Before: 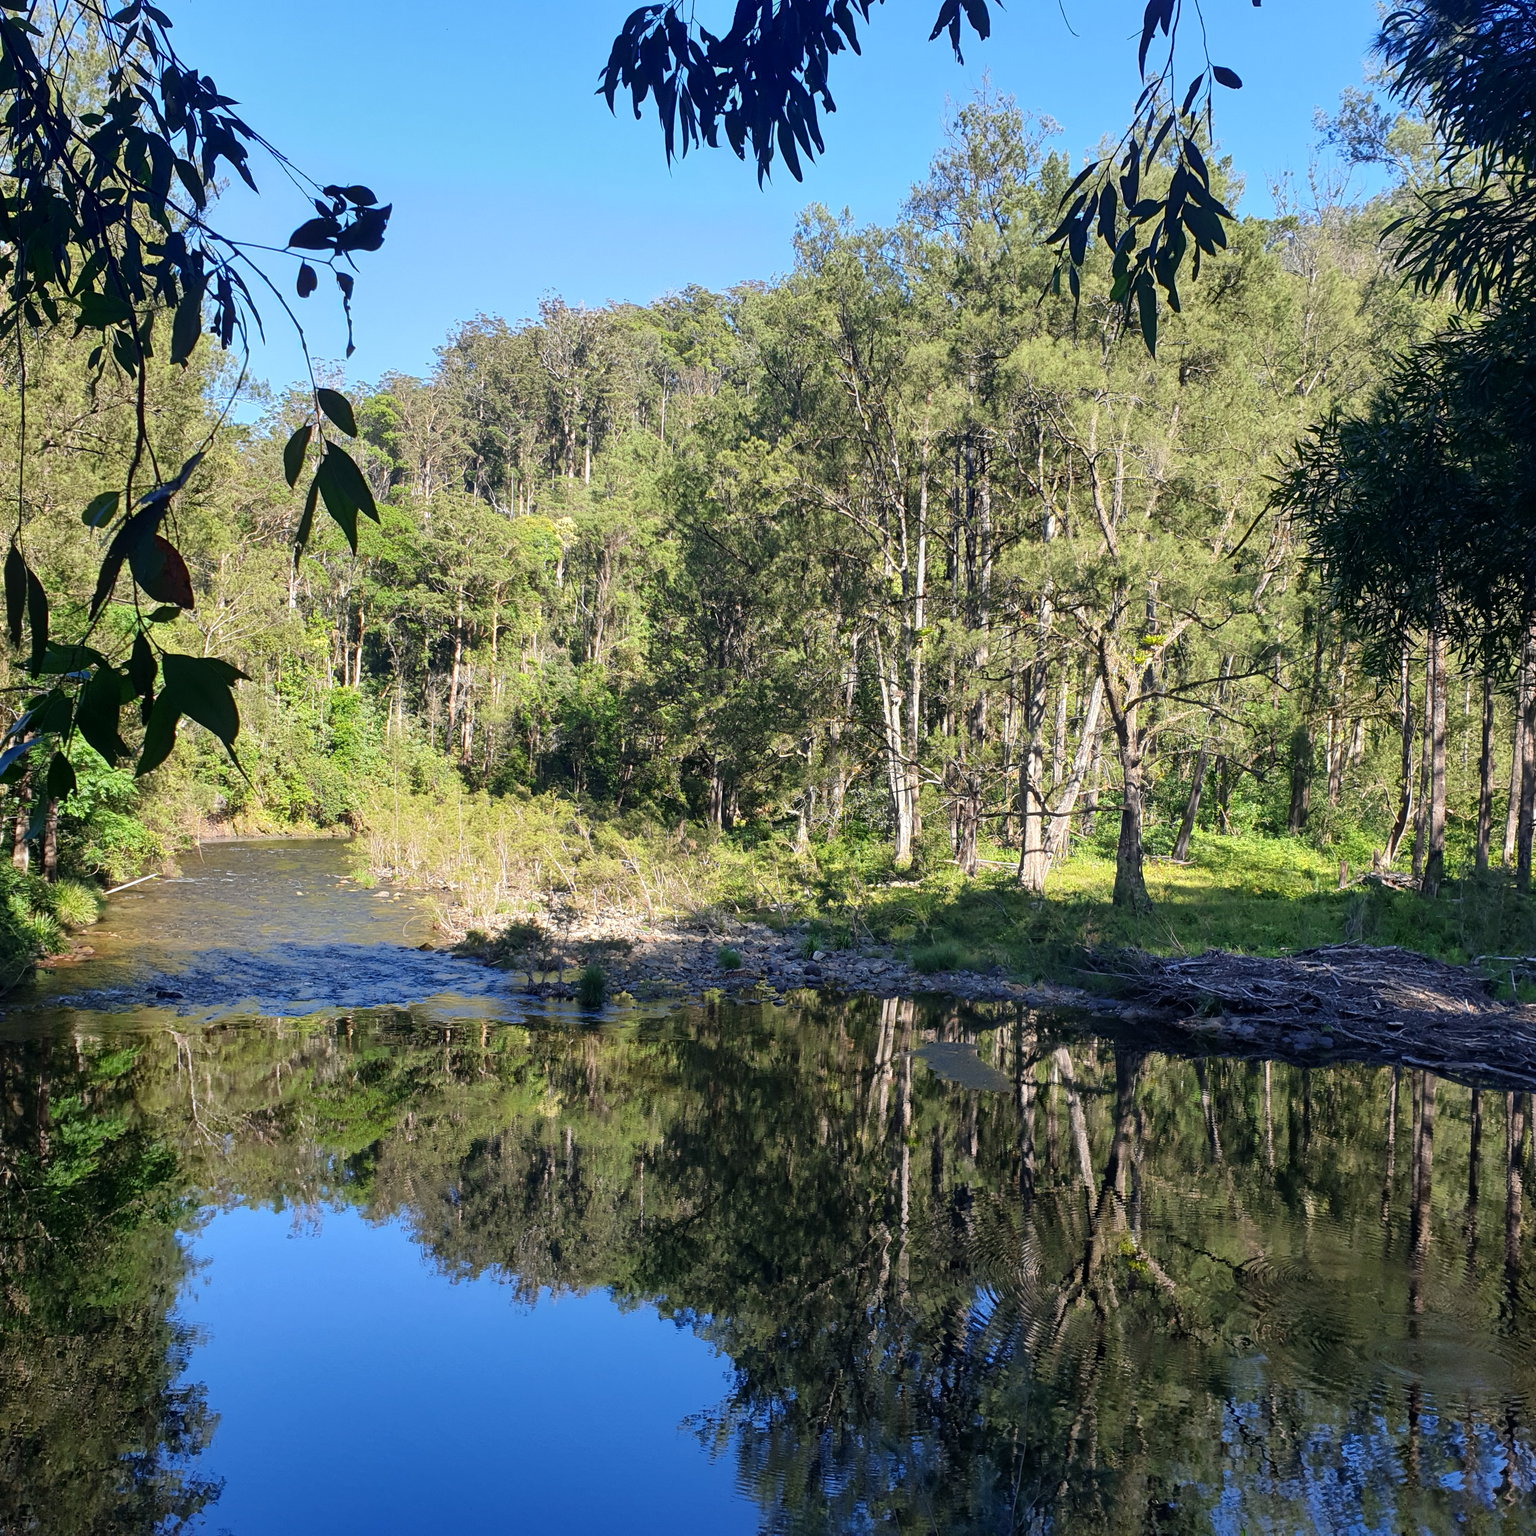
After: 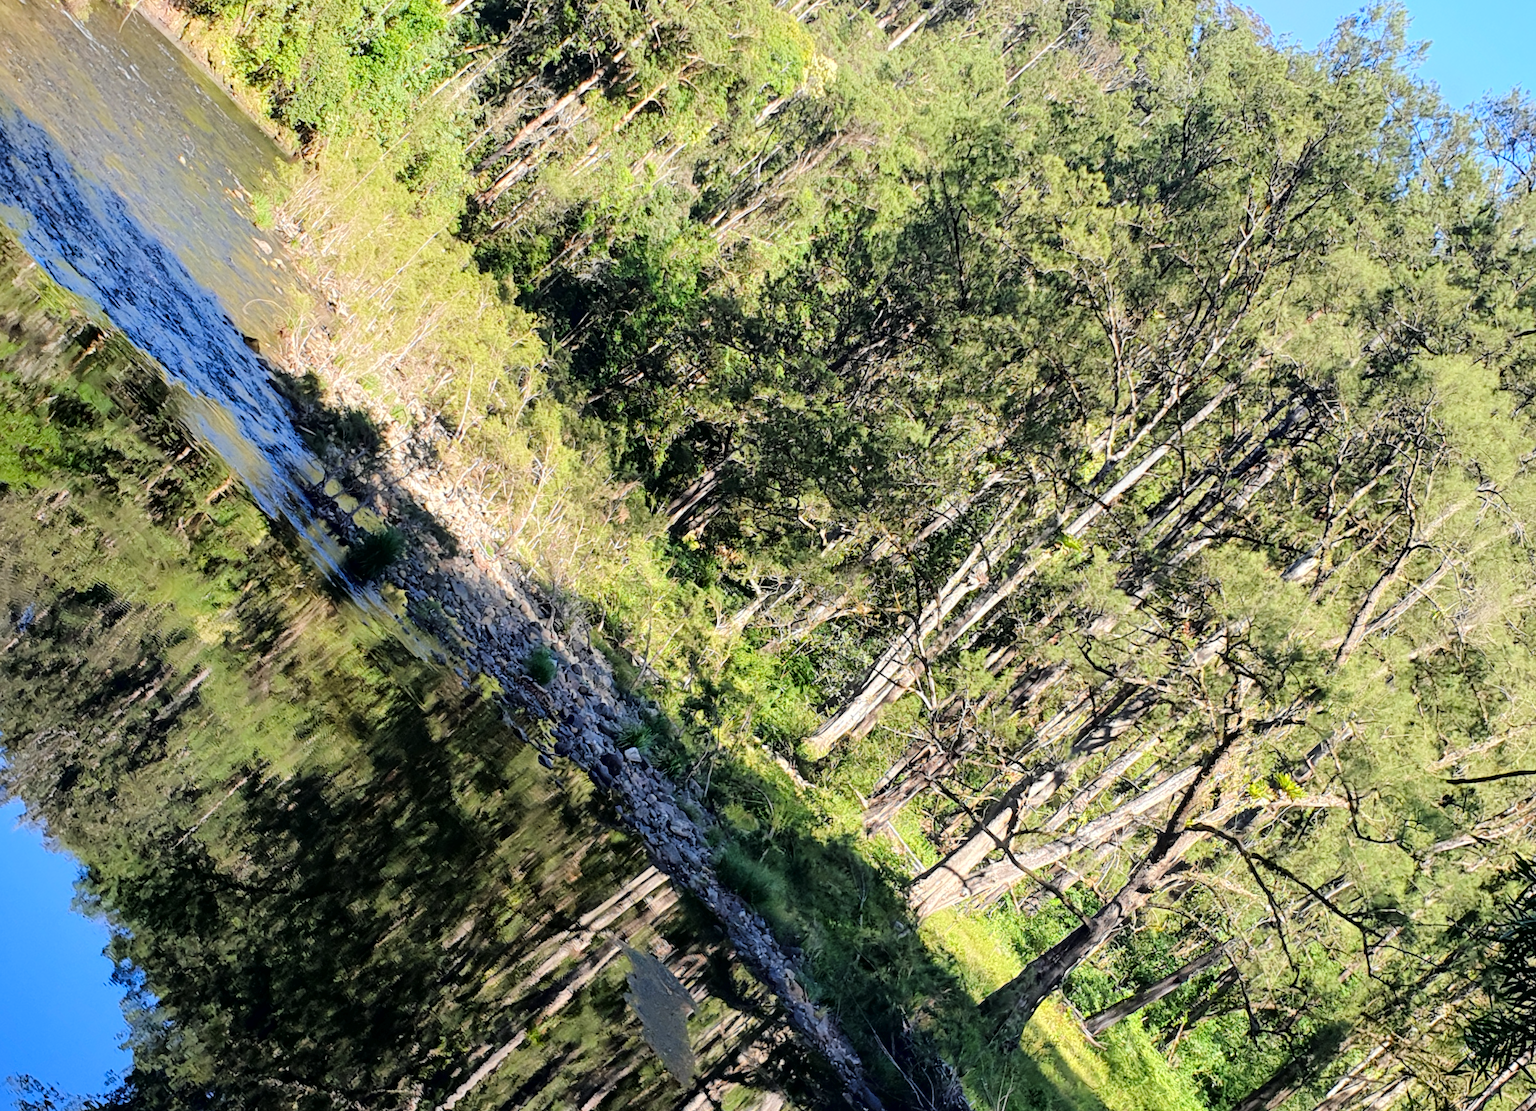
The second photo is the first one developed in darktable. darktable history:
crop and rotate: angle -46.02°, top 16.674%, right 0.881%, bottom 11.598%
exposure: black level correction 0.005, exposure 0.015 EV, compensate exposure bias true, compensate highlight preservation false
tone curve: curves: ch0 [(0, 0) (0.003, 0.009) (0.011, 0.009) (0.025, 0.01) (0.044, 0.02) (0.069, 0.032) (0.1, 0.048) (0.136, 0.092) (0.177, 0.153) (0.224, 0.217) (0.277, 0.306) (0.335, 0.402) (0.399, 0.488) (0.468, 0.574) (0.543, 0.648) (0.623, 0.716) (0.709, 0.783) (0.801, 0.851) (0.898, 0.92) (1, 1)], color space Lab, linked channels, preserve colors none
